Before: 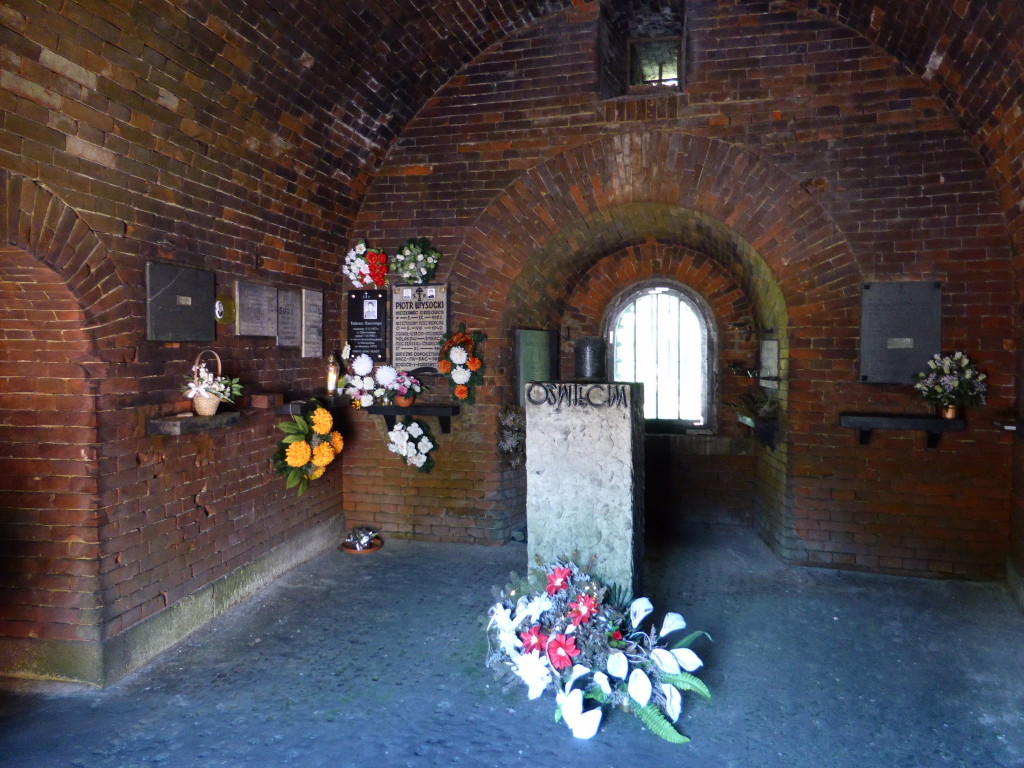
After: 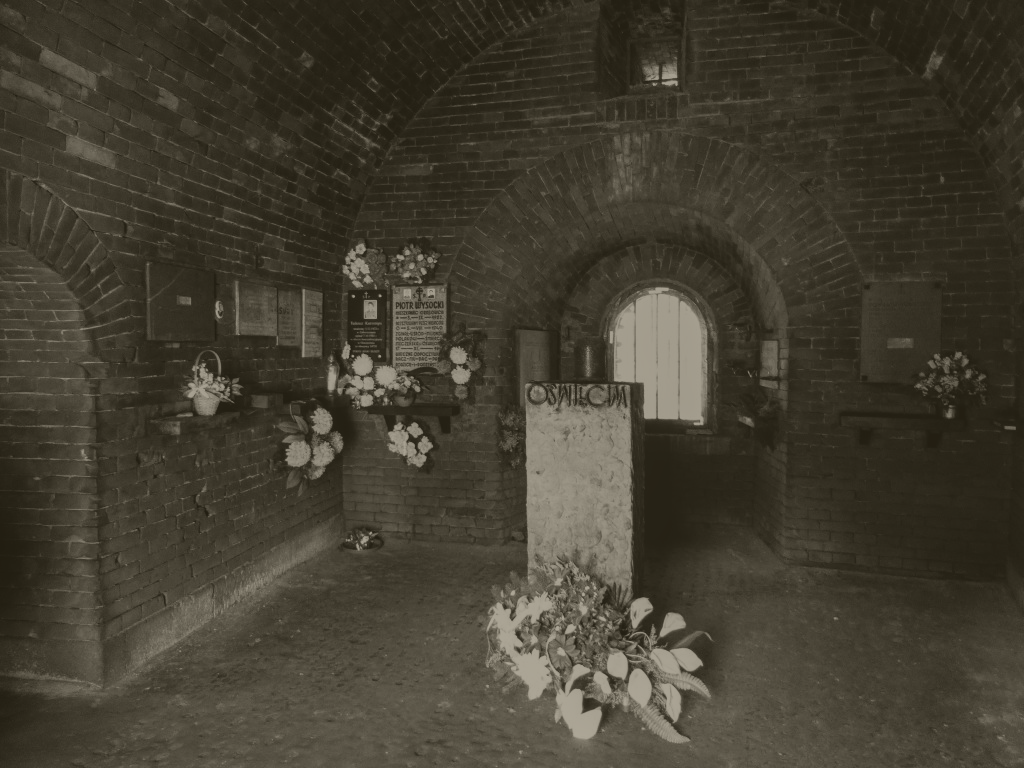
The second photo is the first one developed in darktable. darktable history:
tone curve: curves: ch0 [(0.016, 0.011) (0.204, 0.146) (0.515, 0.476) (0.78, 0.795) (1, 0.981)], color space Lab, linked channels, preserve colors none
colorize: hue 41.44°, saturation 22%, source mix 60%, lightness 10.61%
local contrast: detail 110%
